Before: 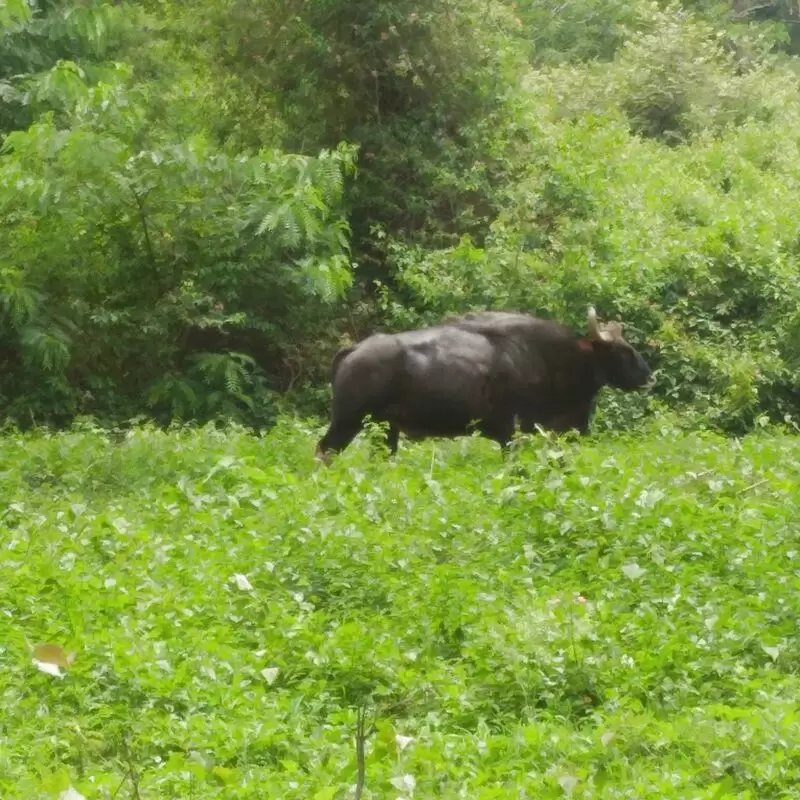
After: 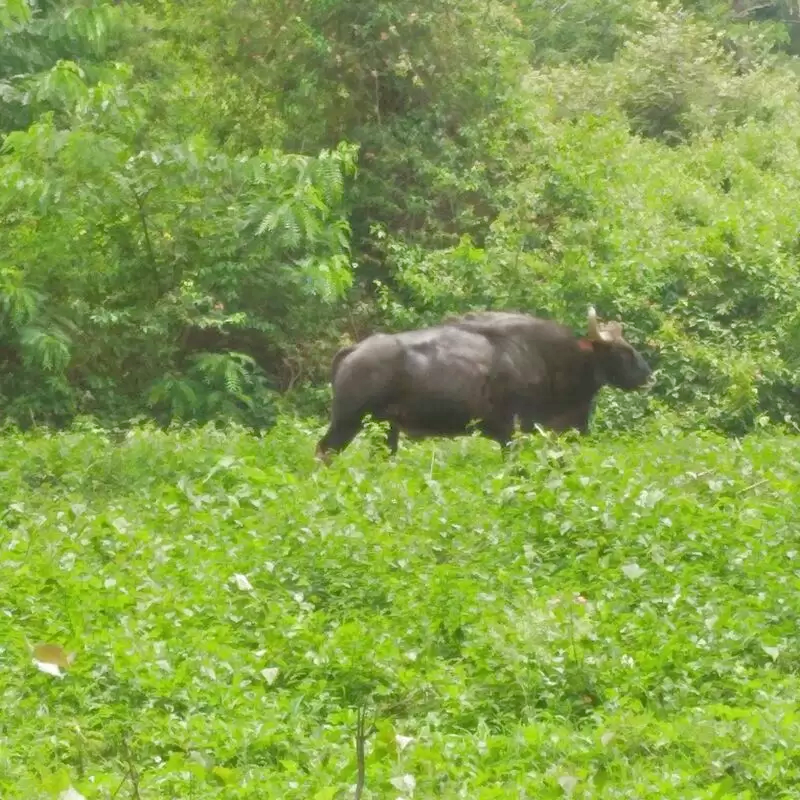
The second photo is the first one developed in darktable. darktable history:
tone equalizer: -7 EV 0.146 EV, -6 EV 0.582 EV, -5 EV 1.18 EV, -4 EV 1.31 EV, -3 EV 1.17 EV, -2 EV 0.6 EV, -1 EV 0.159 EV
